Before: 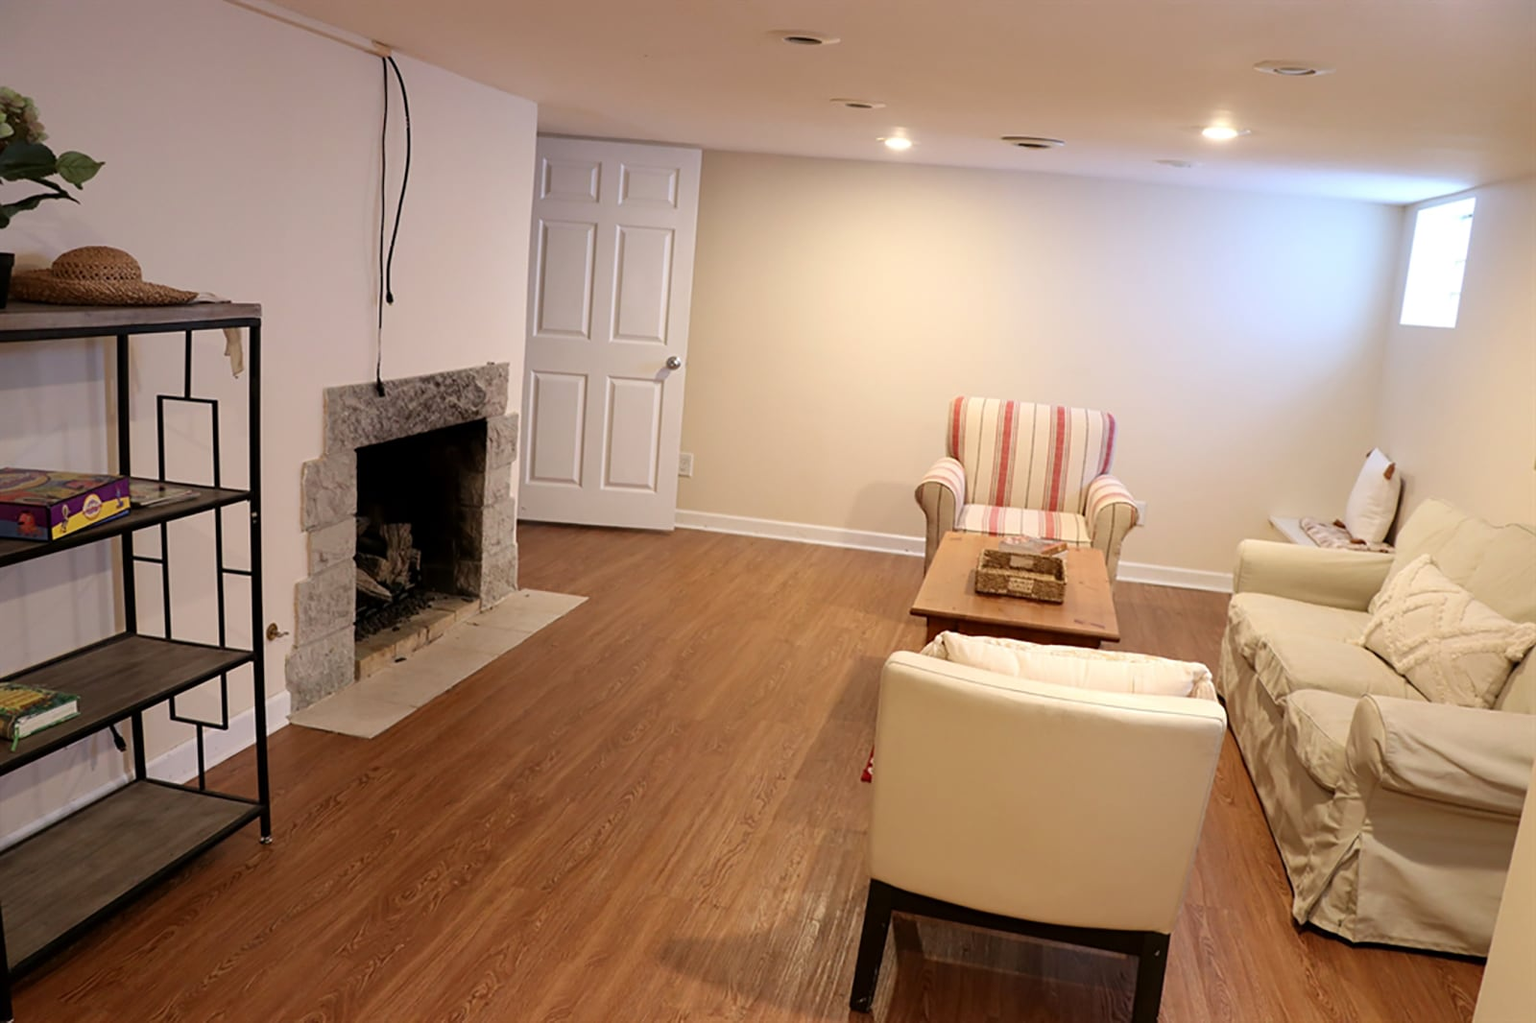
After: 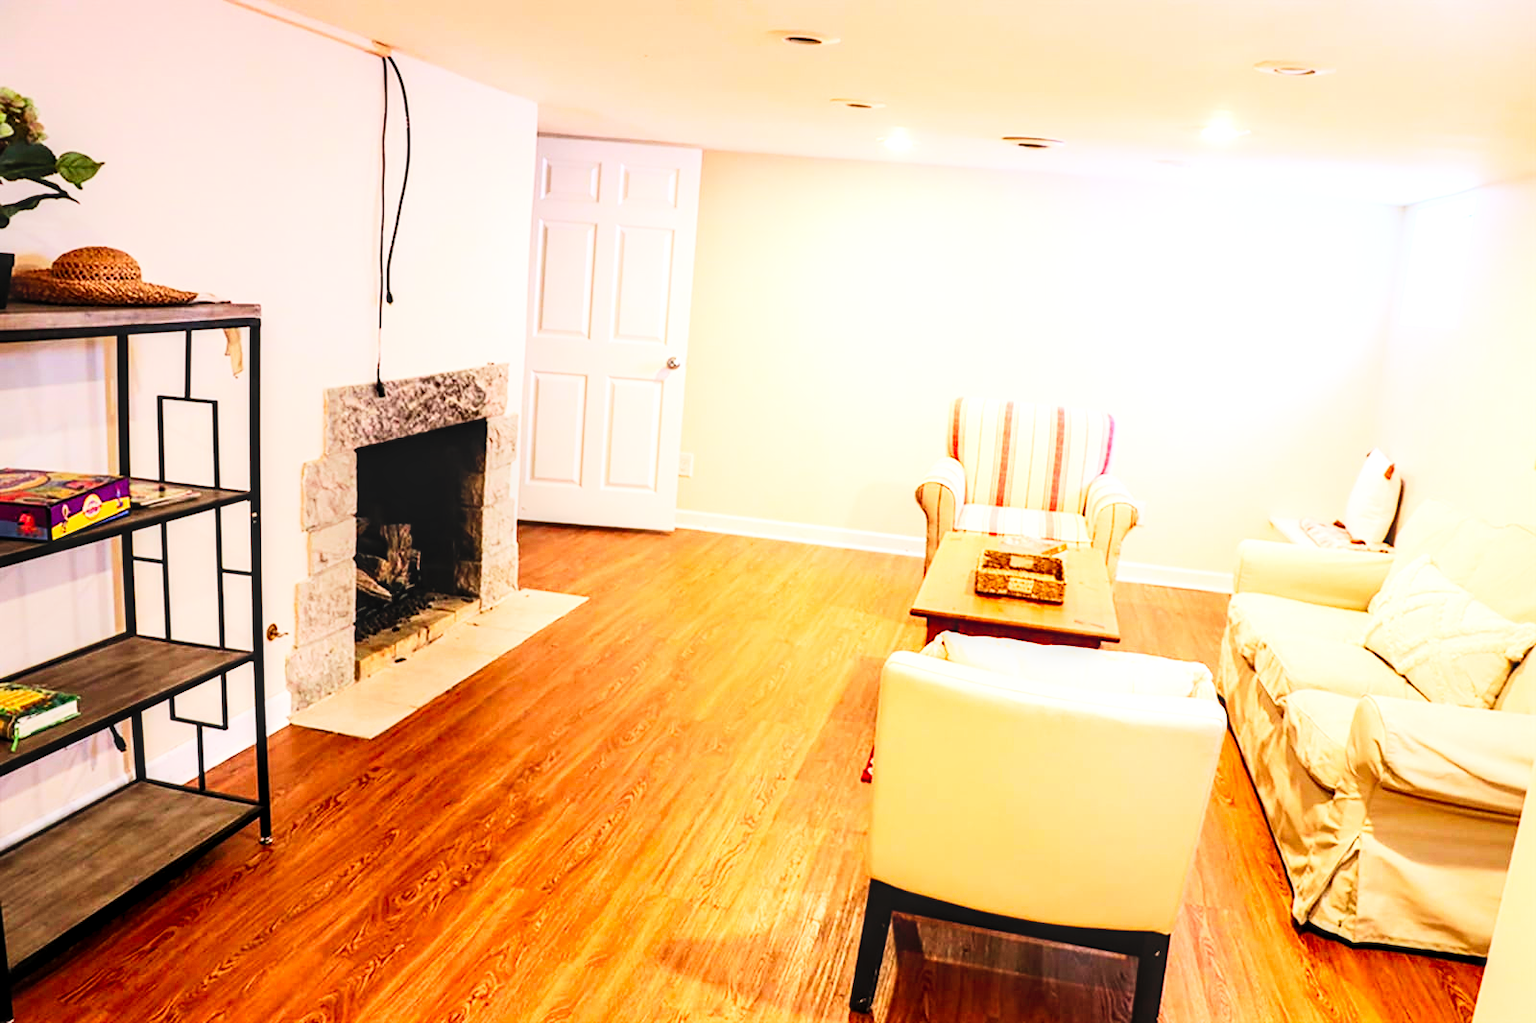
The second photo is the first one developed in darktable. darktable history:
contrast brightness saturation: contrast 0.239, brightness 0.257, saturation 0.374
base curve: curves: ch0 [(0, 0) (0.007, 0.004) (0.027, 0.03) (0.046, 0.07) (0.207, 0.54) (0.442, 0.872) (0.673, 0.972) (1, 1)], preserve colors none
local contrast: highlights 34%, detail 135%
